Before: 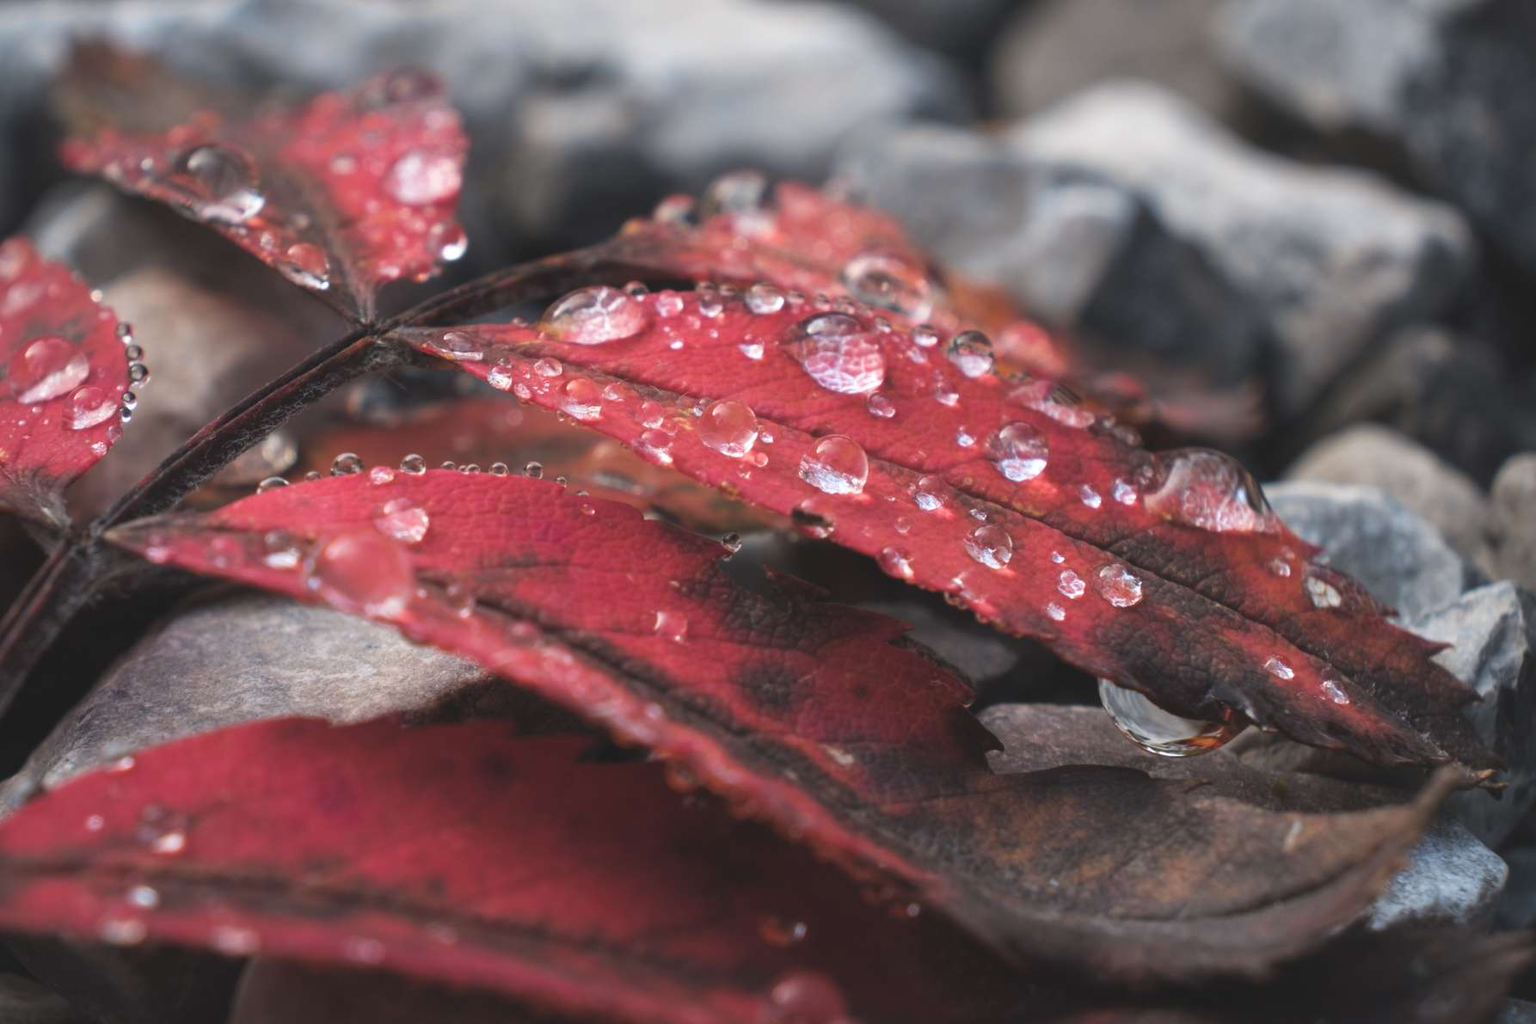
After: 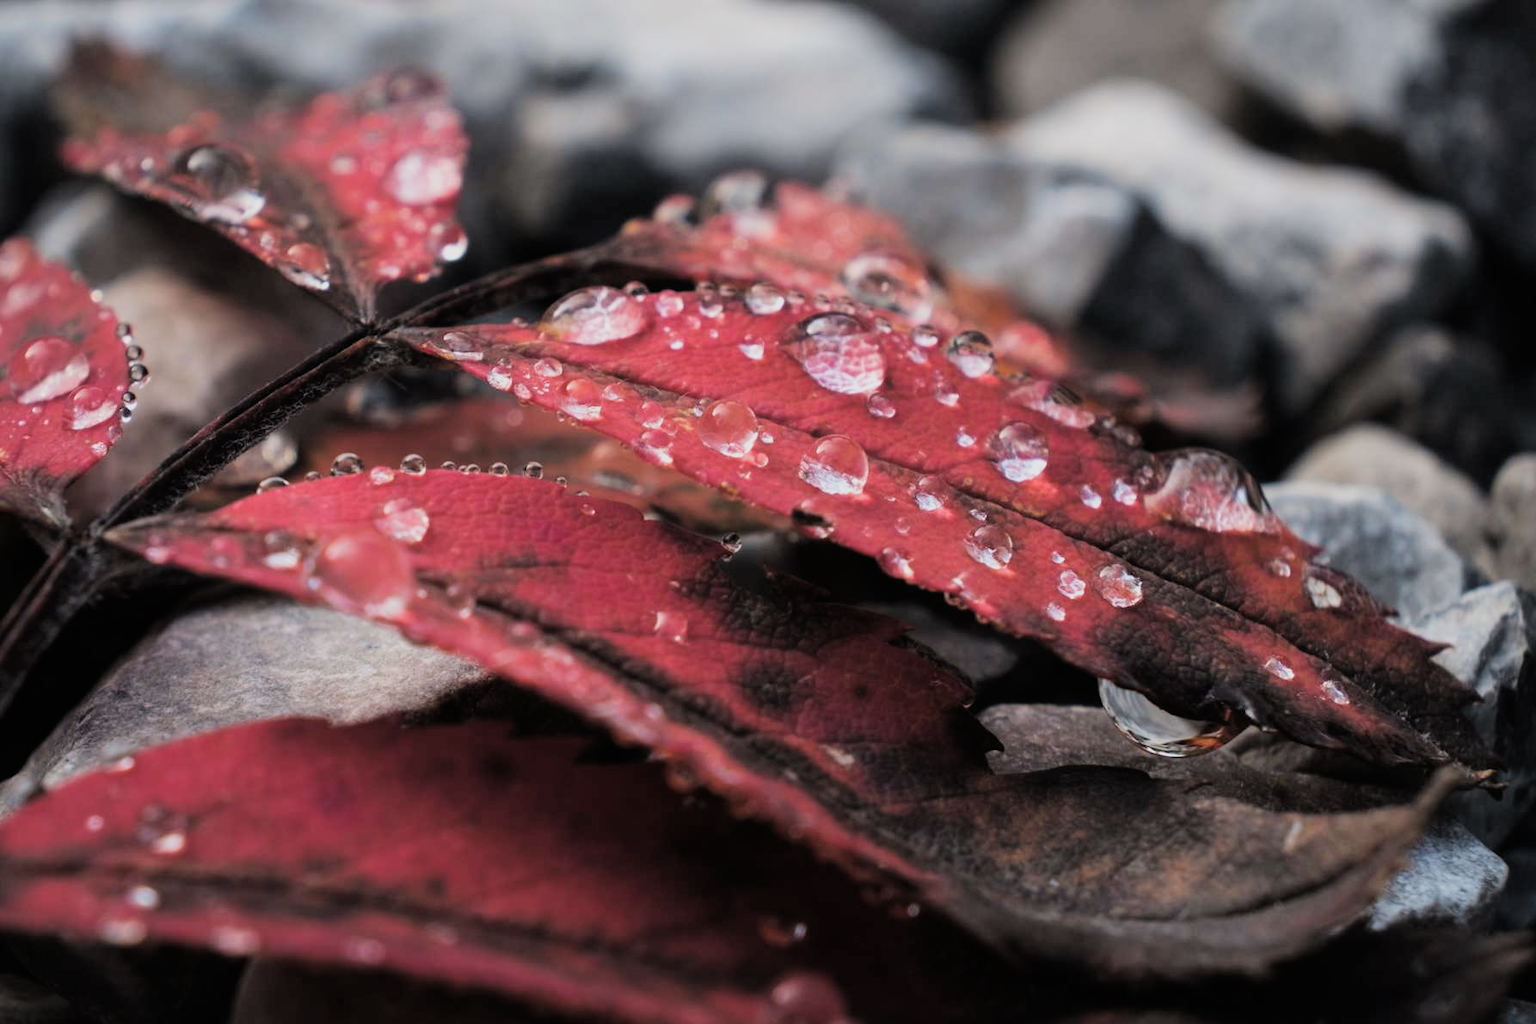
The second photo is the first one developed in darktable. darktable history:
filmic rgb: black relative exposure -5.09 EV, white relative exposure 3.96 EV, threshold 5.98 EV, hardness 2.91, contrast 1.3, highlights saturation mix -30.63%, enable highlight reconstruction true
